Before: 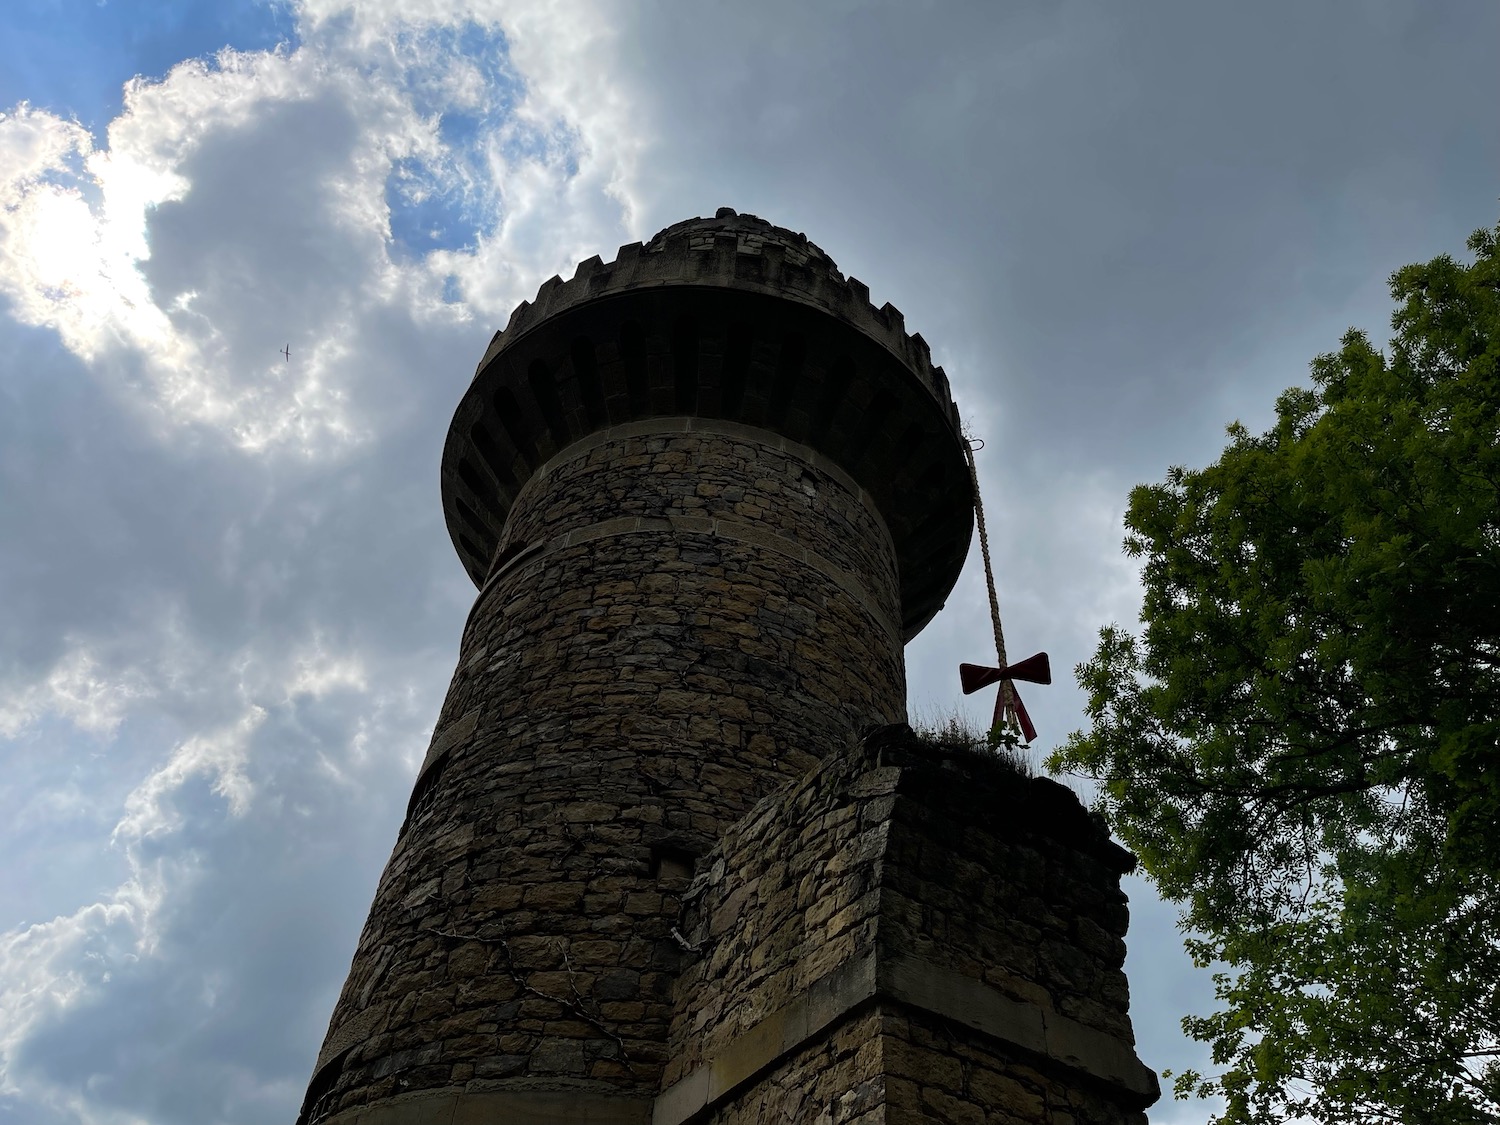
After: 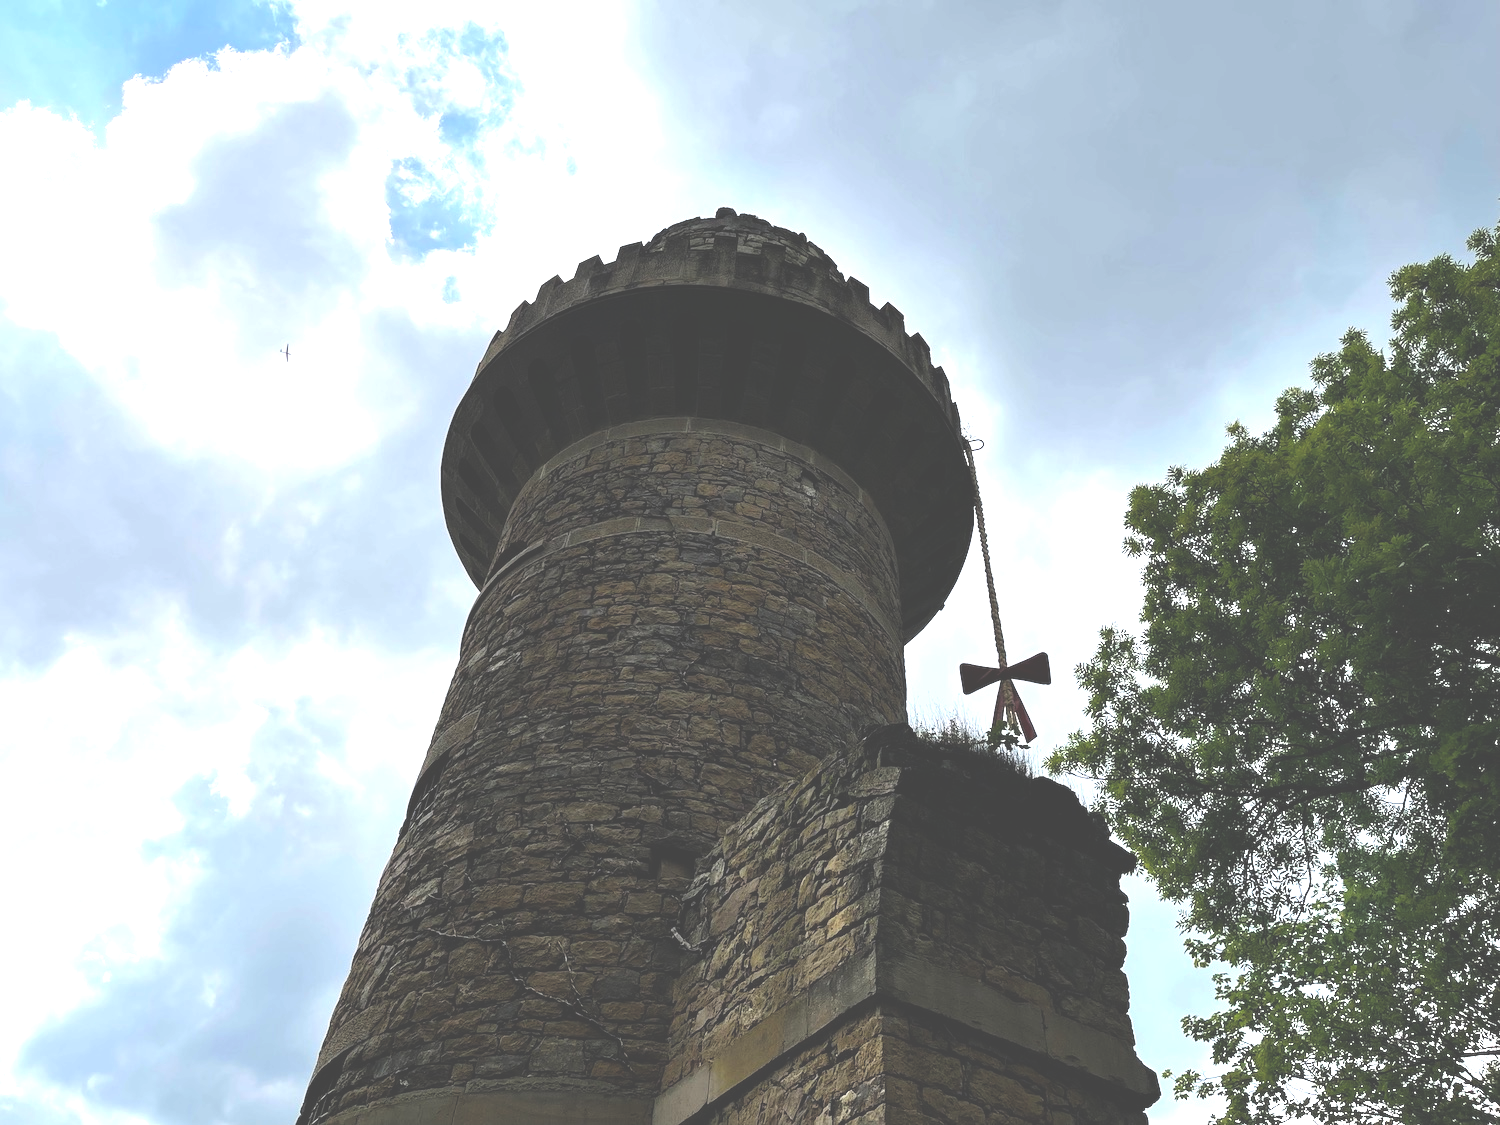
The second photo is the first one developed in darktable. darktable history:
exposure: black level correction -0.023, exposure 1.393 EV, compensate highlight preservation false
